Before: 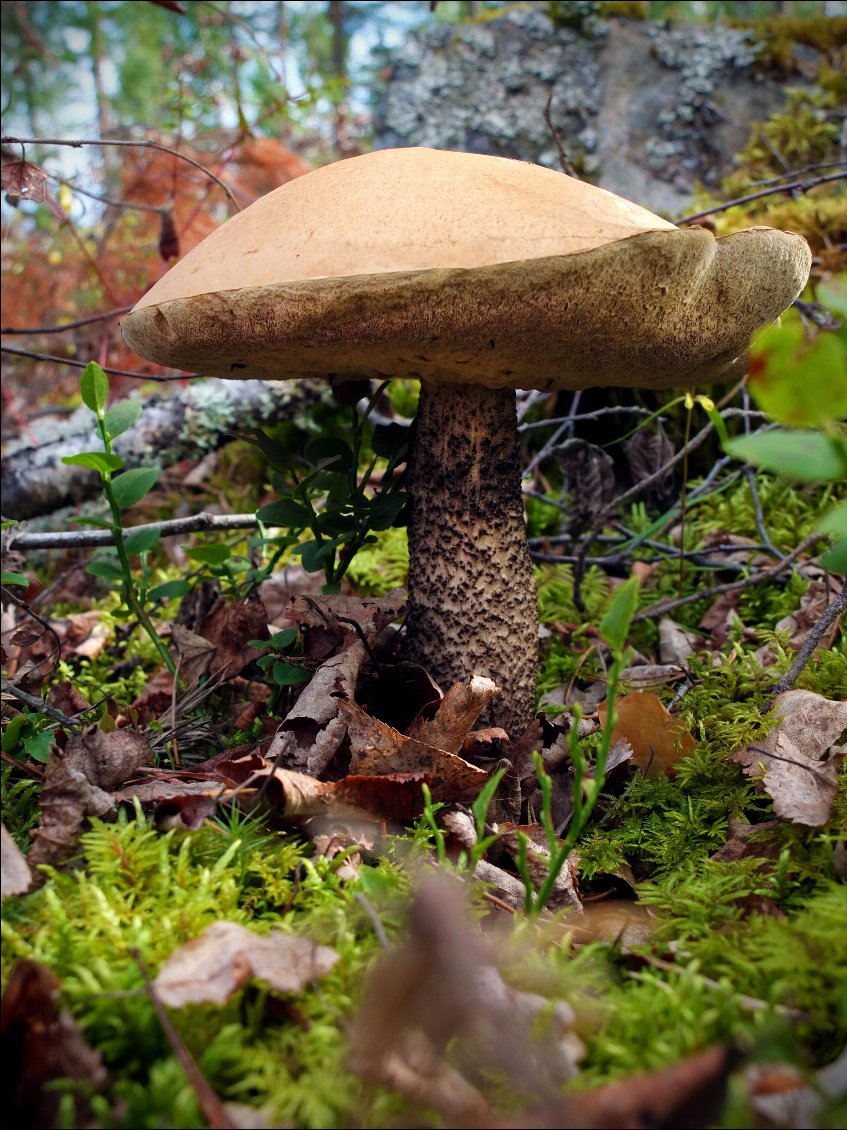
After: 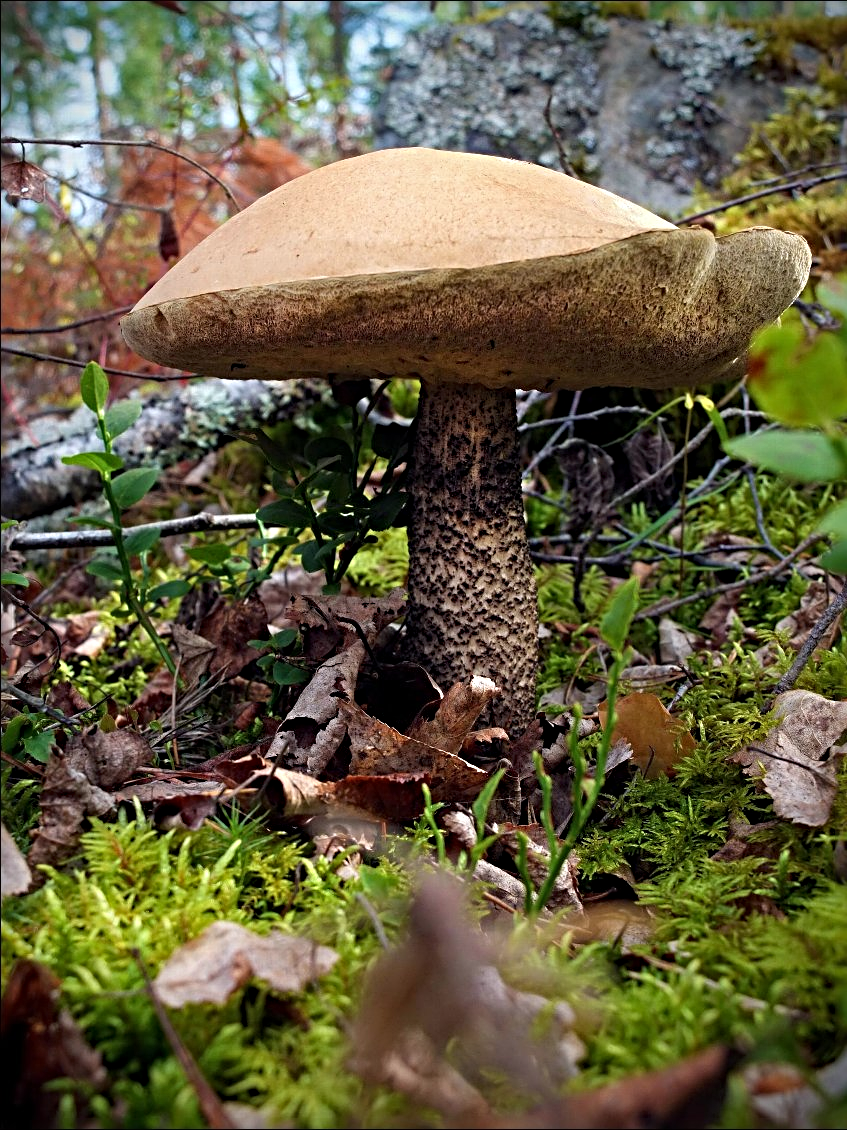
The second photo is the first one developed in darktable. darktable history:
white balance: red 0.988, blue 1.017
sharpen: radius 4.883
